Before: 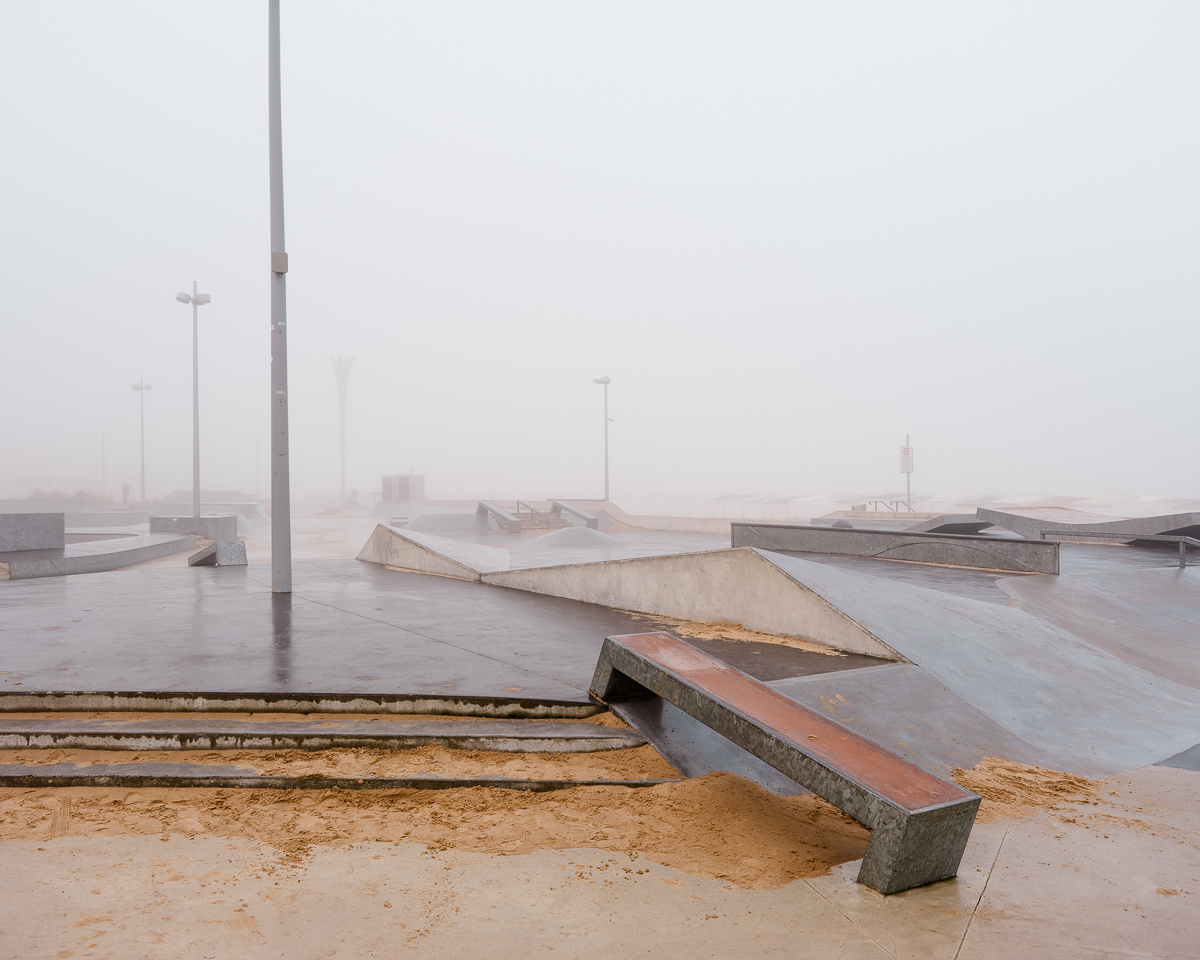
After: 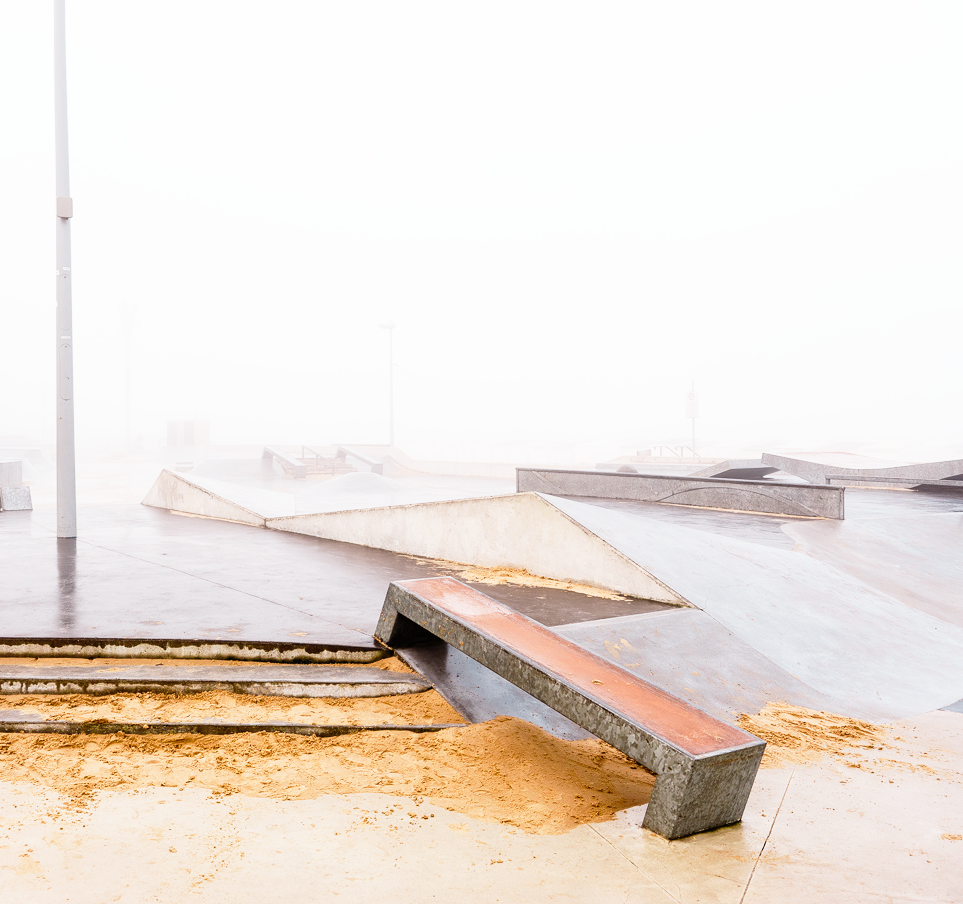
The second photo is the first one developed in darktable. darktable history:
crop and rotate: left 17.959%, top 5.771%, right 1.742%
base curve: curves: ch0 [(0, 0) (0.012, 0.01) (0.073, 0.168) (0.31, 0.711) (0.645, 0.957) (1, 1)], preserve colors none
